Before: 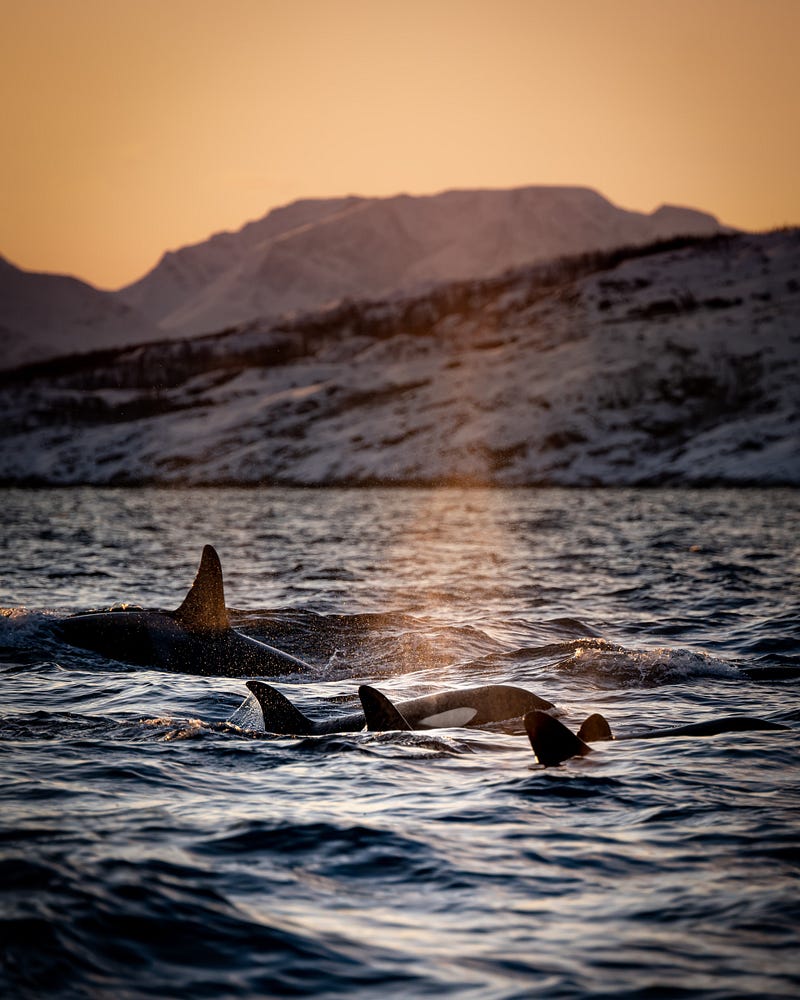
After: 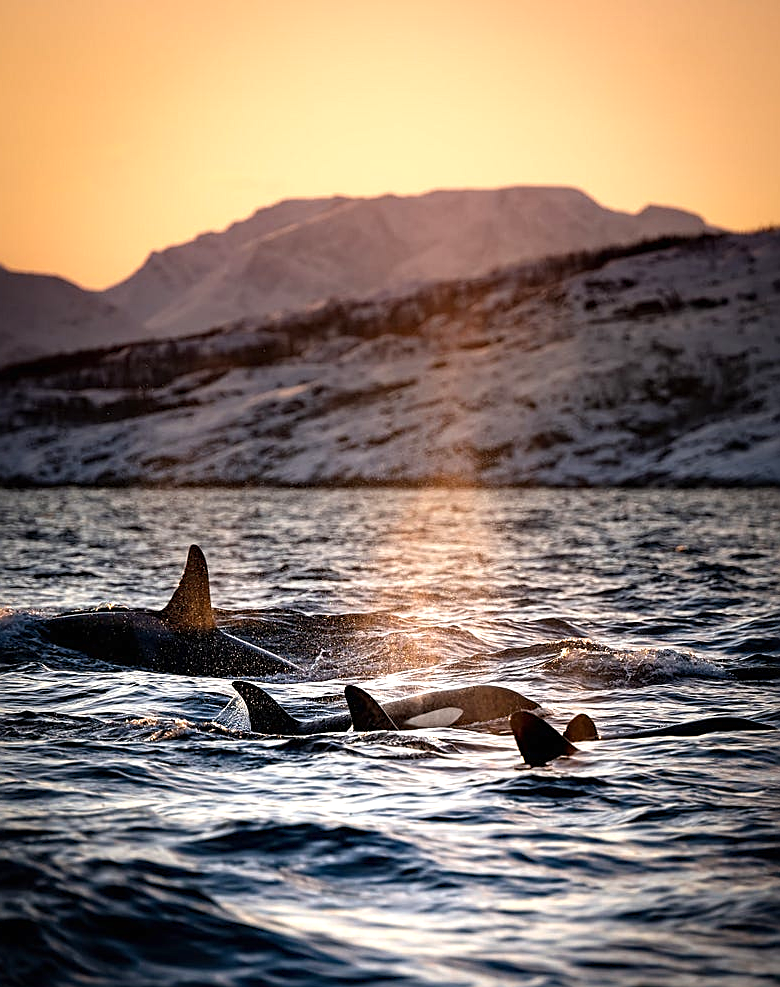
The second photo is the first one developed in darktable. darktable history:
exposure: black level correction 0, exposure 0.5 EV, compensate exposure bias true, compensate highlight preservation false
sharpen: on, module defaults
crop and rotate: left 1.774%, right 0.633%, bottom 1.28%
tone equalizer: on, module defaults
levels: levels [0, 0.476, 0.951]
